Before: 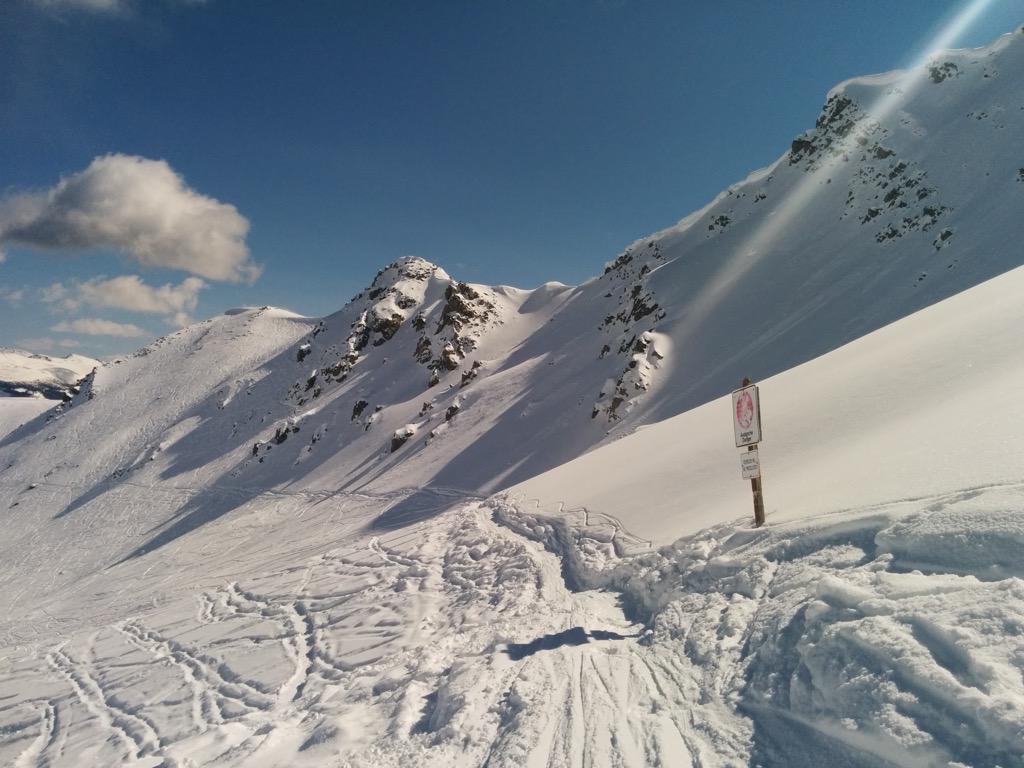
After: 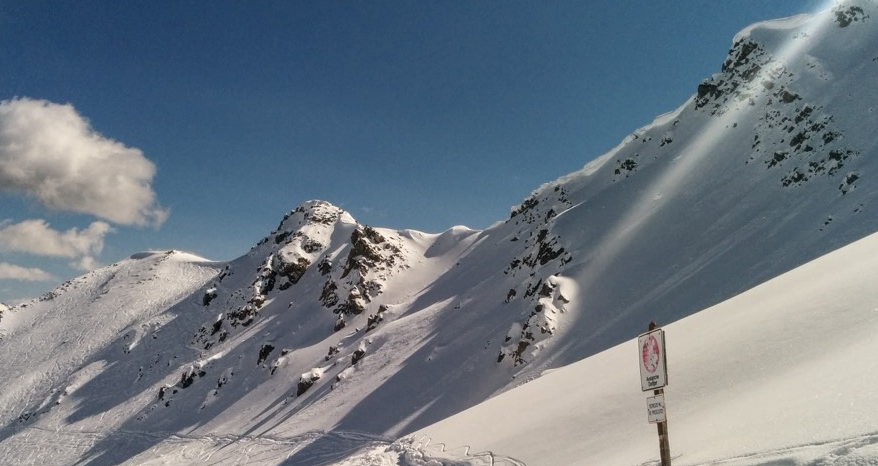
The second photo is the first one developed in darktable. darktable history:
crop and rotate: left 9.272%, top 7.322%, right 4.964%, bottom 31.998%
local contrast: highlights 63%, detail 143%, midtone range 0.424
